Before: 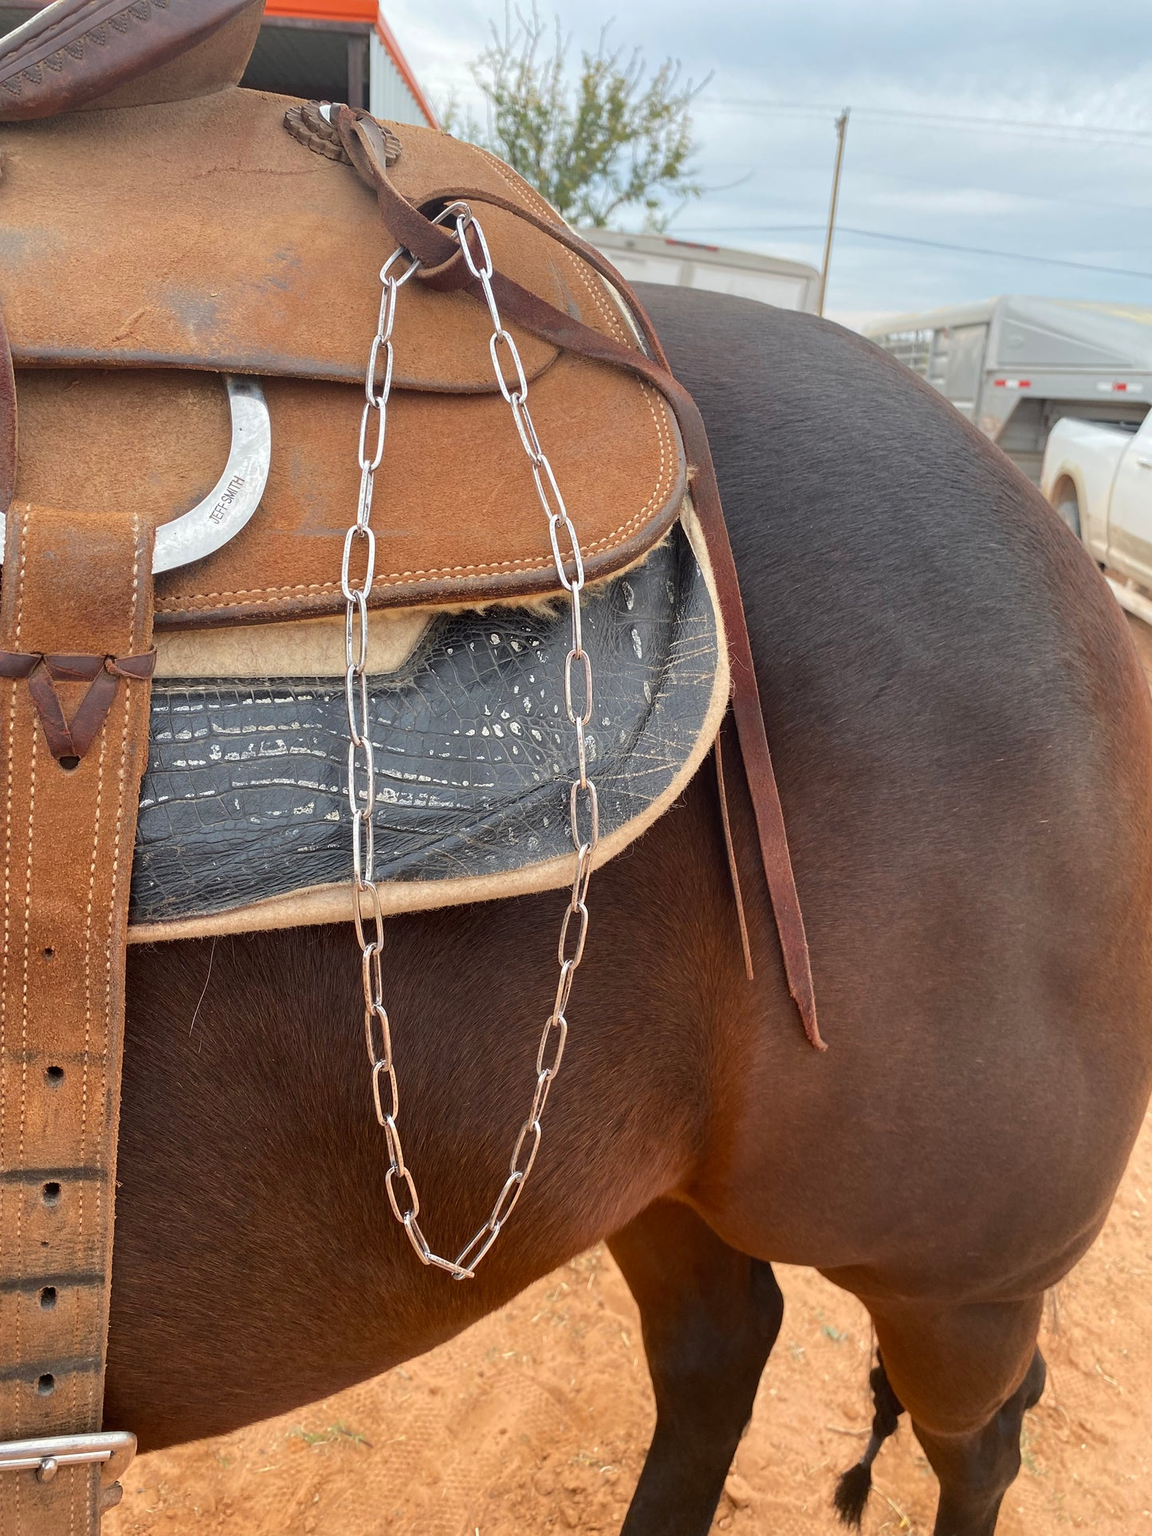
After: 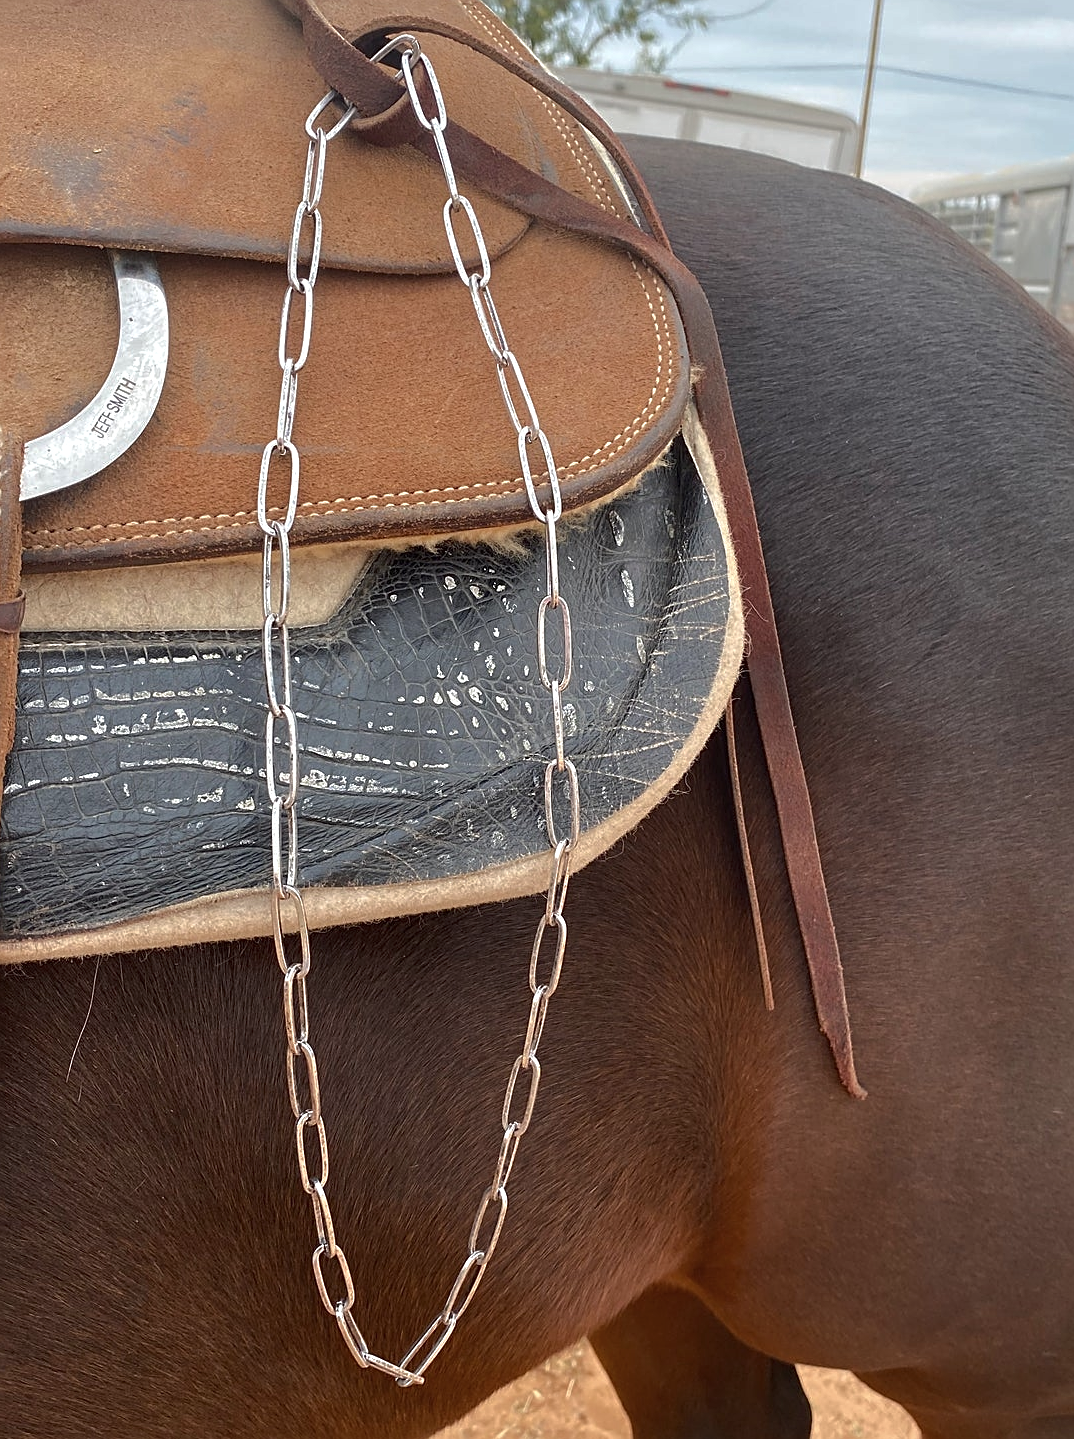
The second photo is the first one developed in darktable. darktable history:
crop and rotate: left 11.847%, top 11.397%, right 13.766%, bottom 13.915%
tone curve: curves: ch0 [(0, 0) (0.568, 0.517) (0.8, 0.717) (1, 1)], color space Lab, linked channels, preserve colors none
color zones: curves: ch1 [(0, 0.469) (0.01, 0.469) (0.12, 0.446) (0.248, 0.469) (0.5, 0.5) (0.748, 0.5) (0.99, 0.469) (1, 0.469)]
sharpen: amount 0.493
exposure: exposure 0.178 EV, compensate exposure bias true, compensate highlight preservation false
